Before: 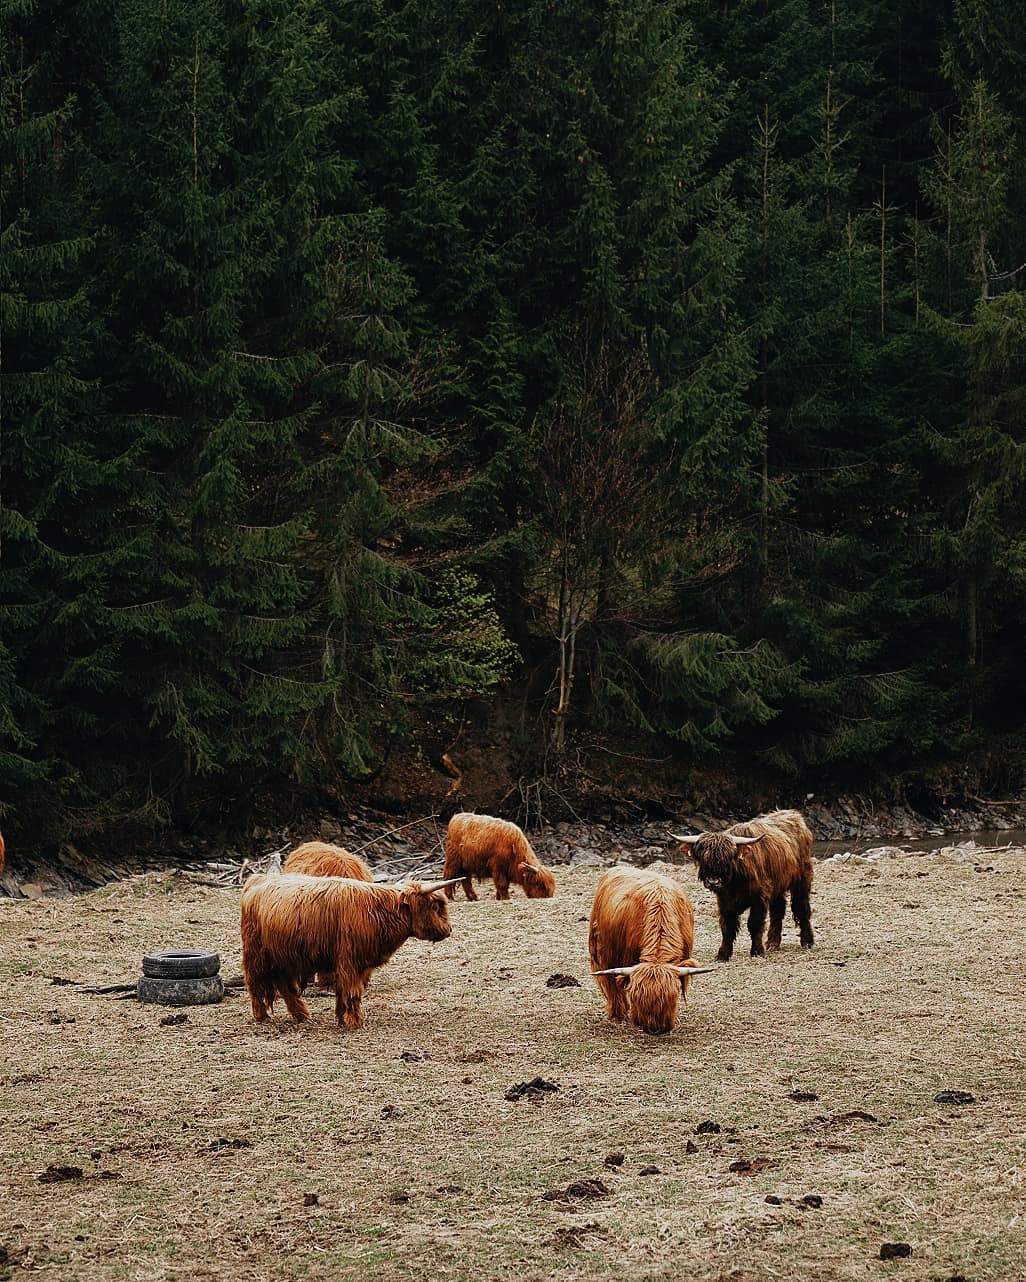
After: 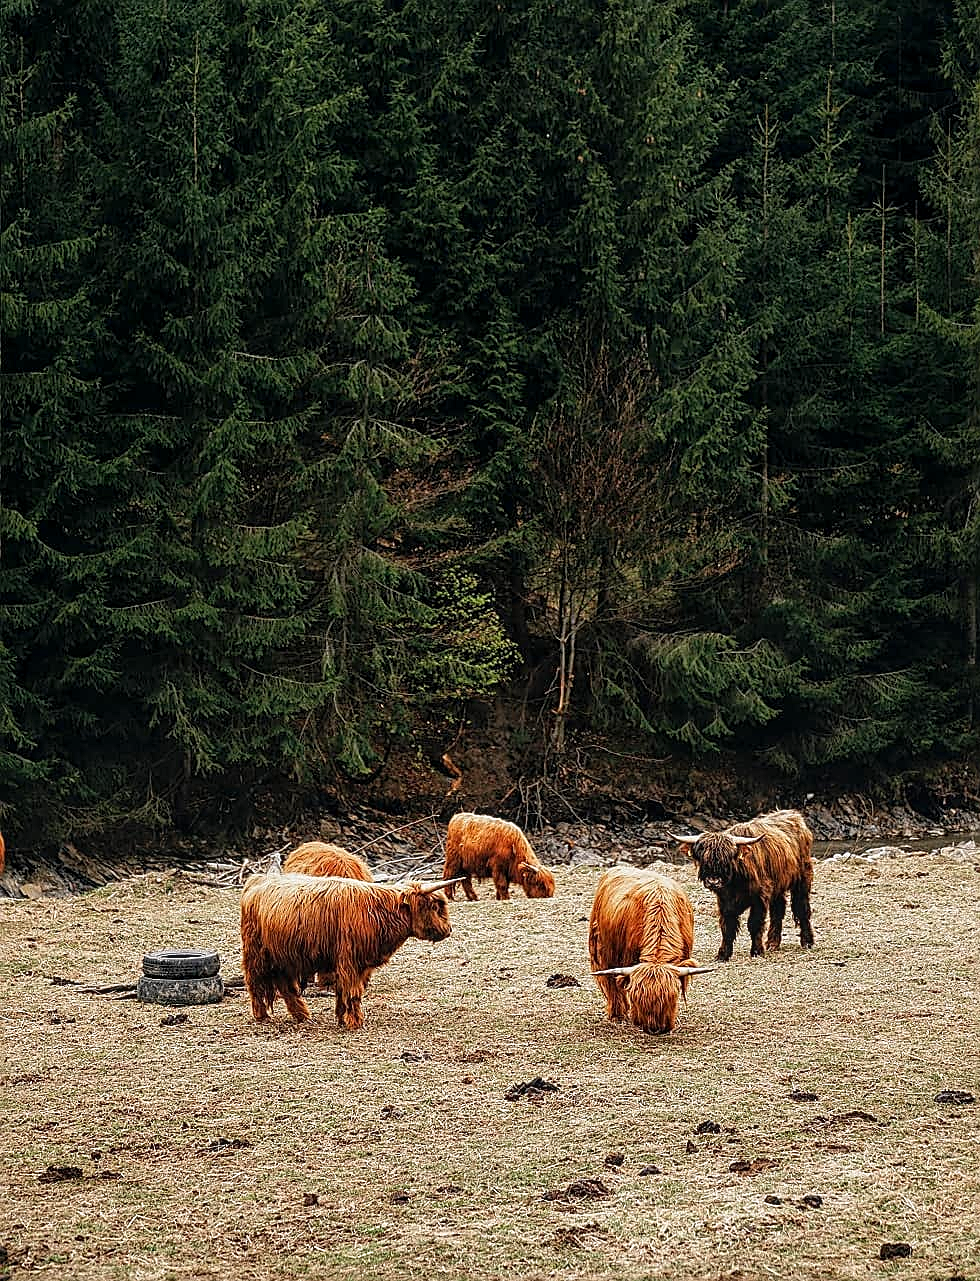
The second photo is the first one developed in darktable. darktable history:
exposure: black level correction 0.002, exposure 0.297 EV, compensate highlight preservation false
sharpen: on, module defaults
local contrast: on, module defaults
crop: right 4.467%, bottom 0.042%
contrast brightness saturation: contrast 0.031, brightness 0.063, saturation 0.134
